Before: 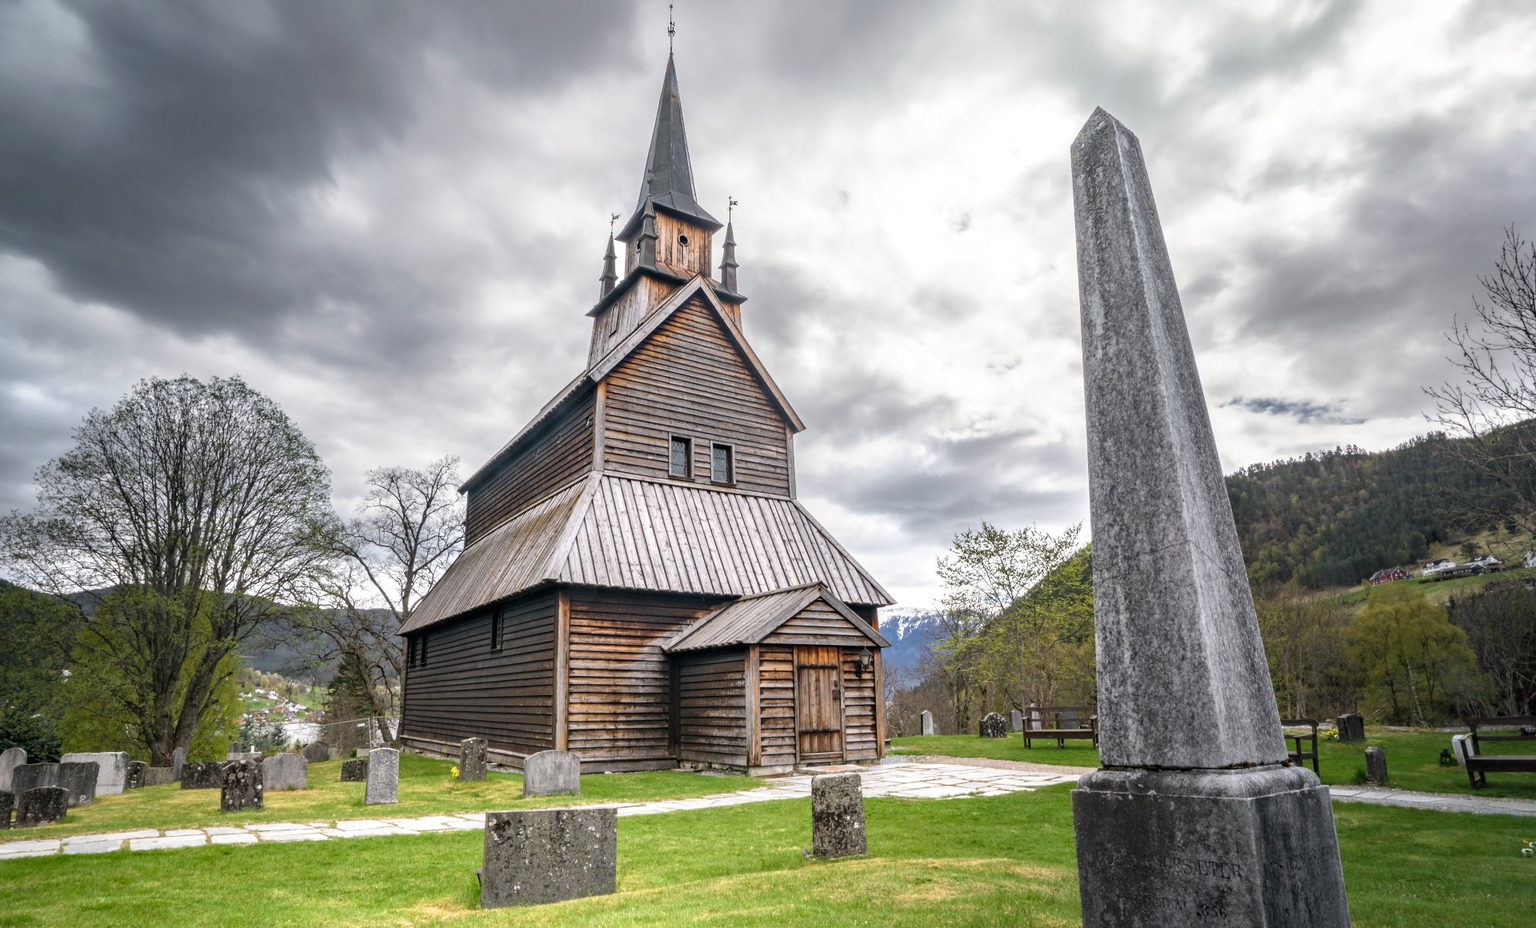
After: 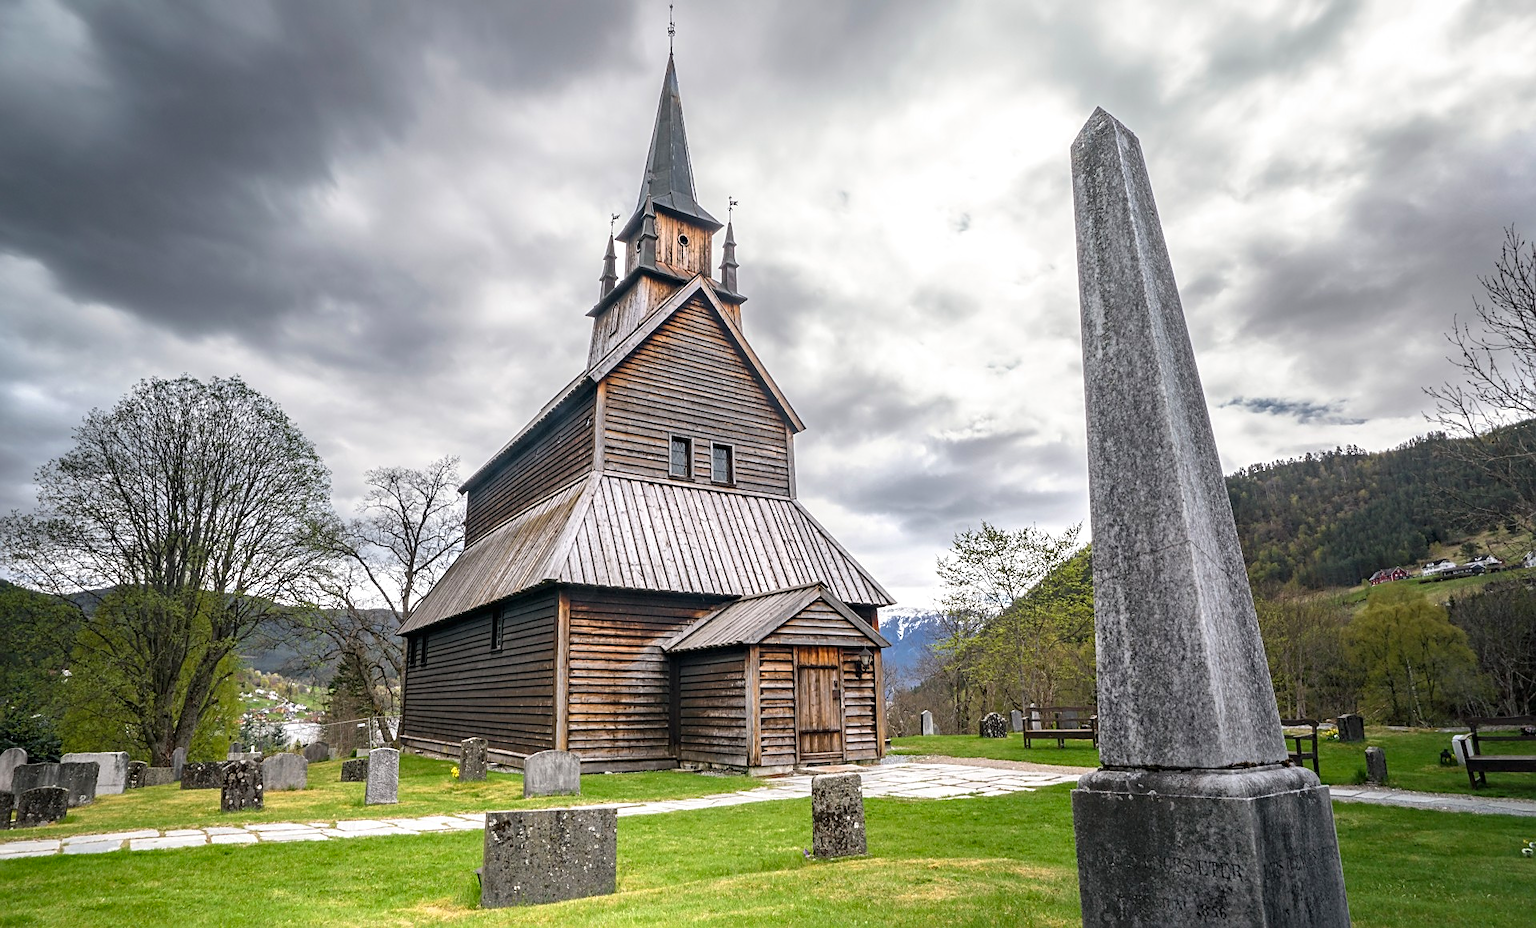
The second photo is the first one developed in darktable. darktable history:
color correction: saturation 1.11
levels: levels [0, 0.498, 0.996]
sharpen: on, module defaults
